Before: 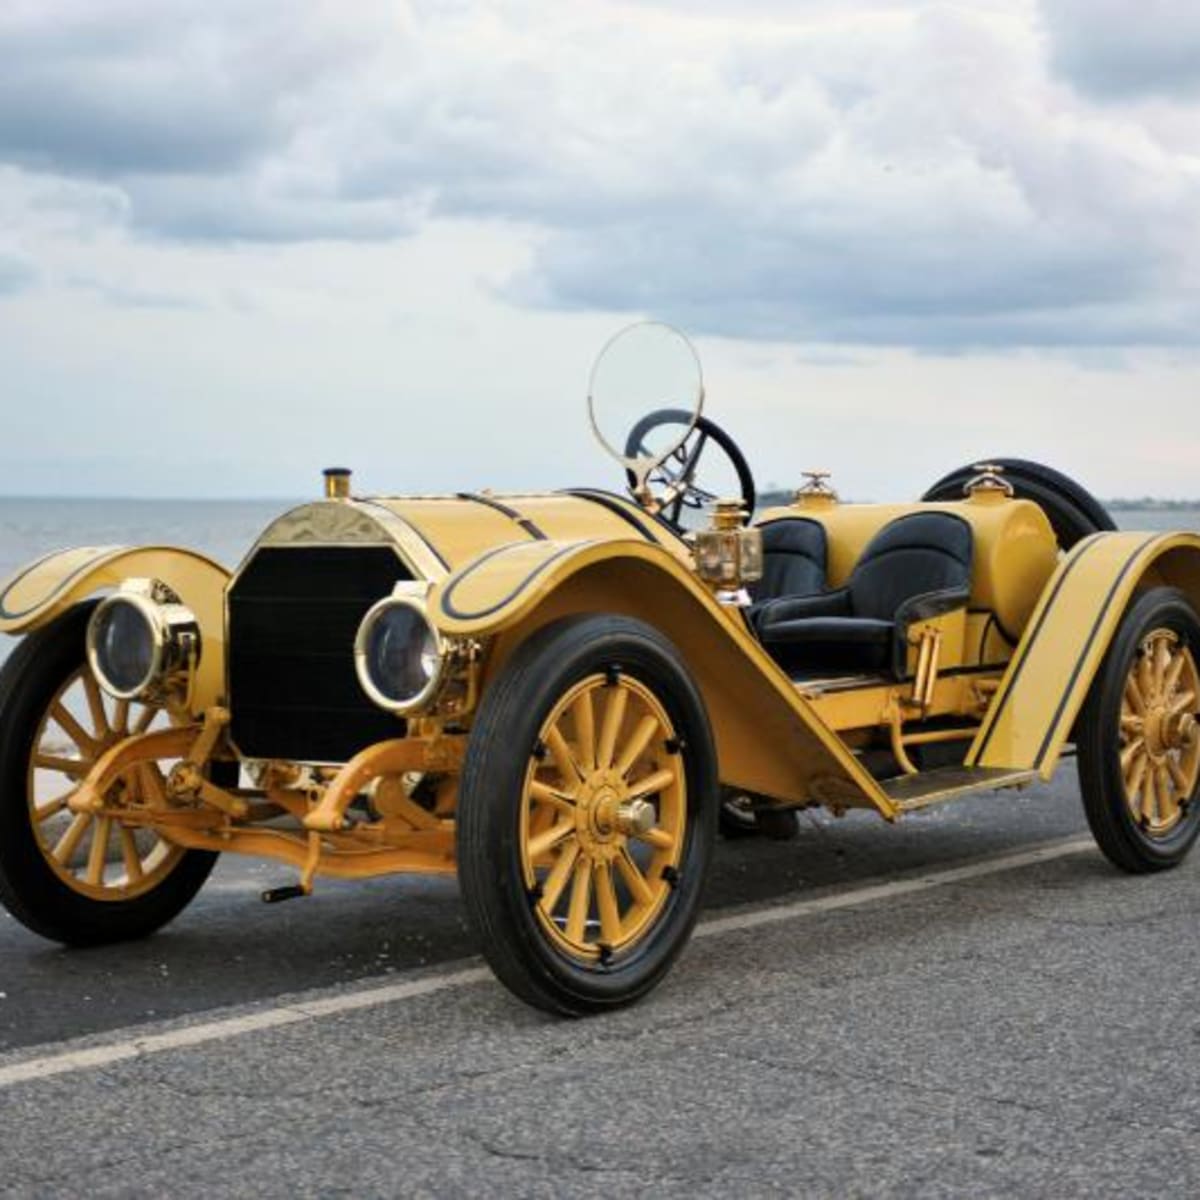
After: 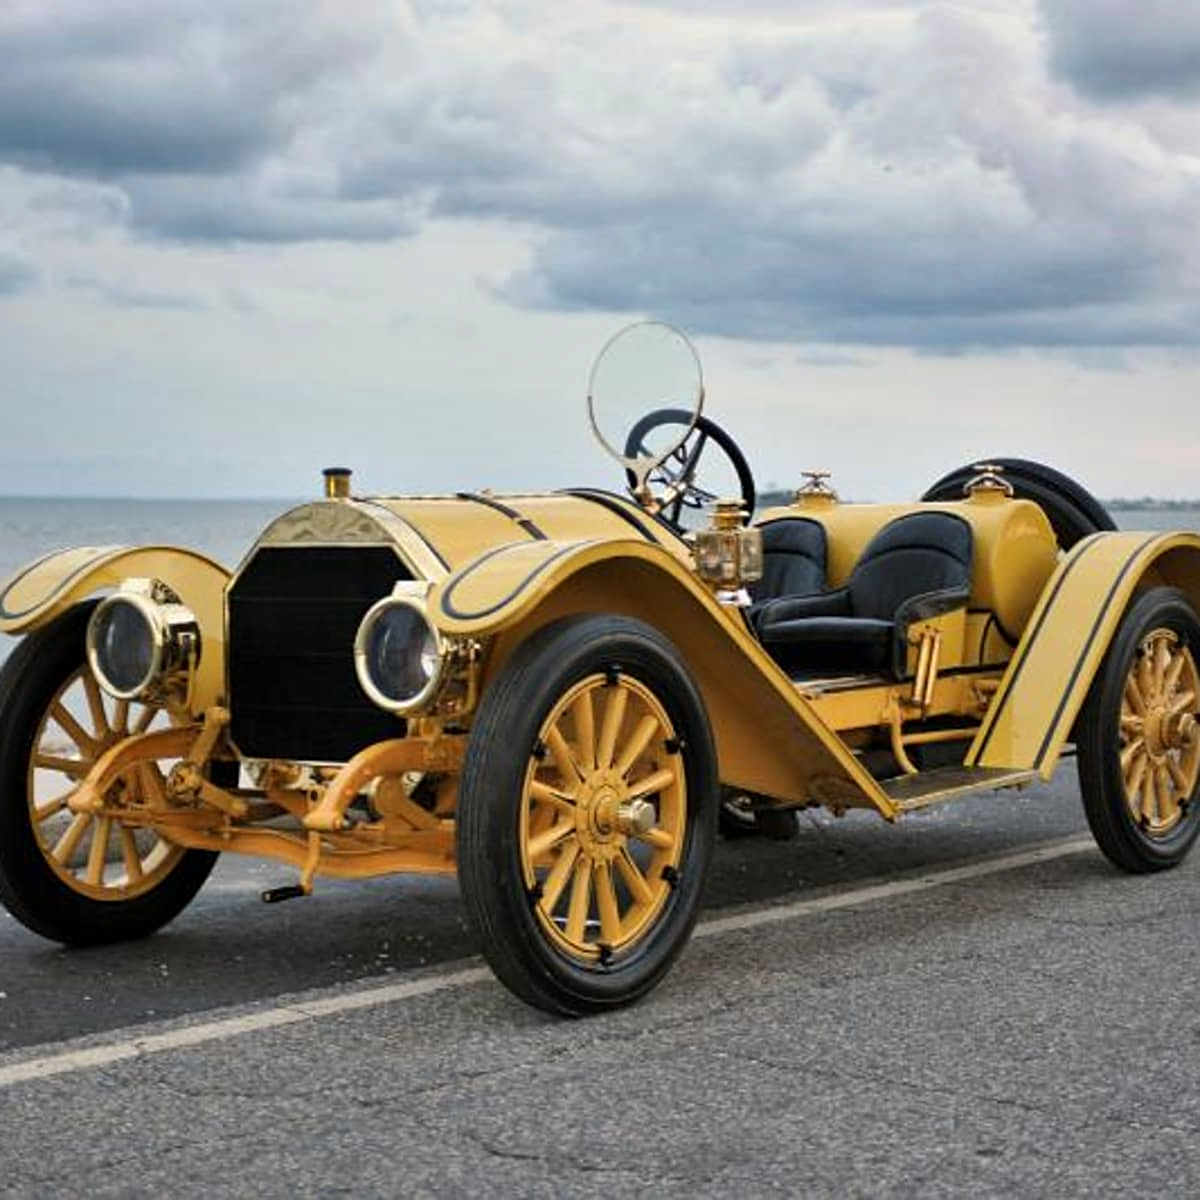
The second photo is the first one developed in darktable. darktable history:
shadows and highlights: shadows 43.71, white point adjustment -1.46, soften with gaussian
sharpen: on, module defaults
